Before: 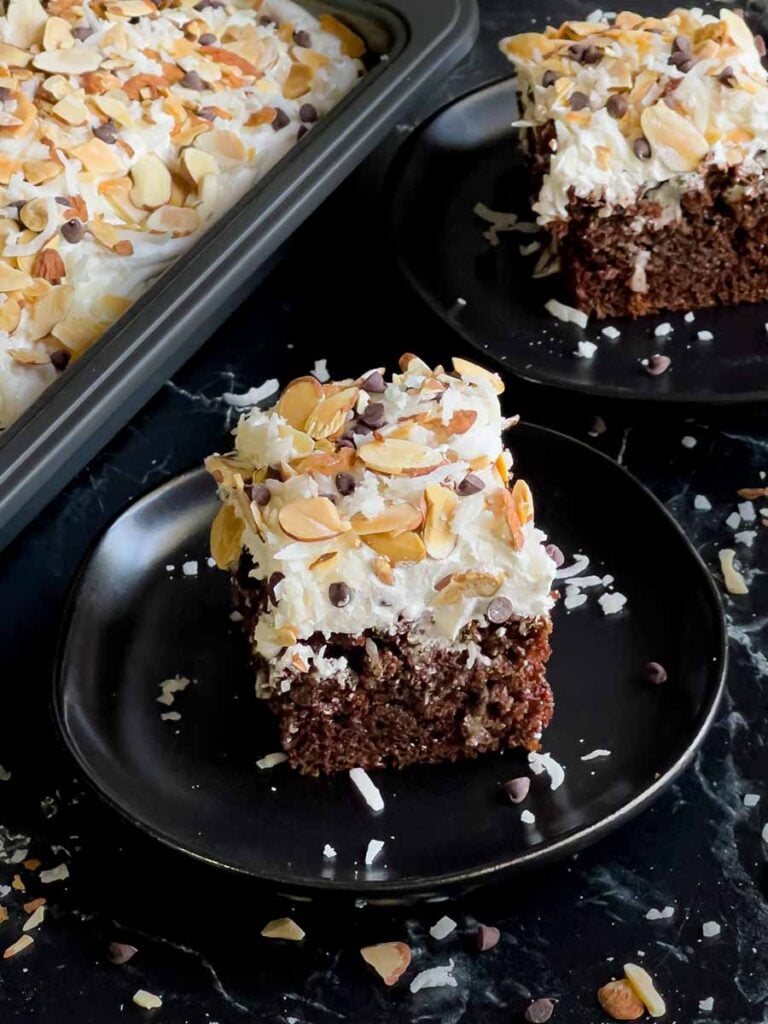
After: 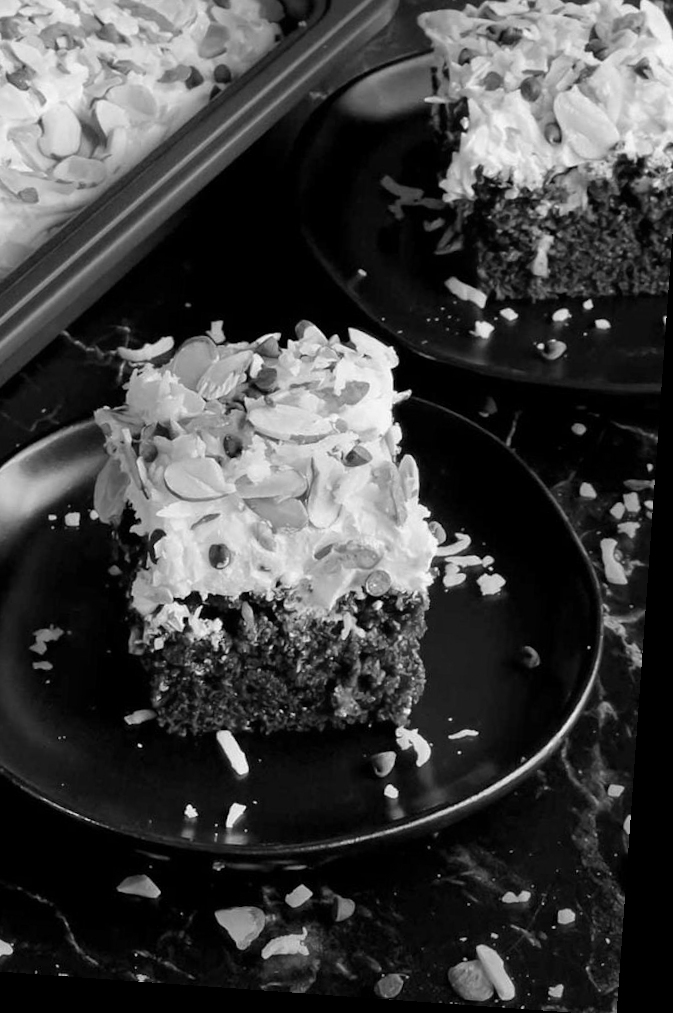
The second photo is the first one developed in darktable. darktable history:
monochrome: a -4.13, b 5.16, size 1
crop and rotate: left 17.959%, top 5.771%, right 1.742%
rotate and perspective: rotation 4.1°, automatic cropping off
